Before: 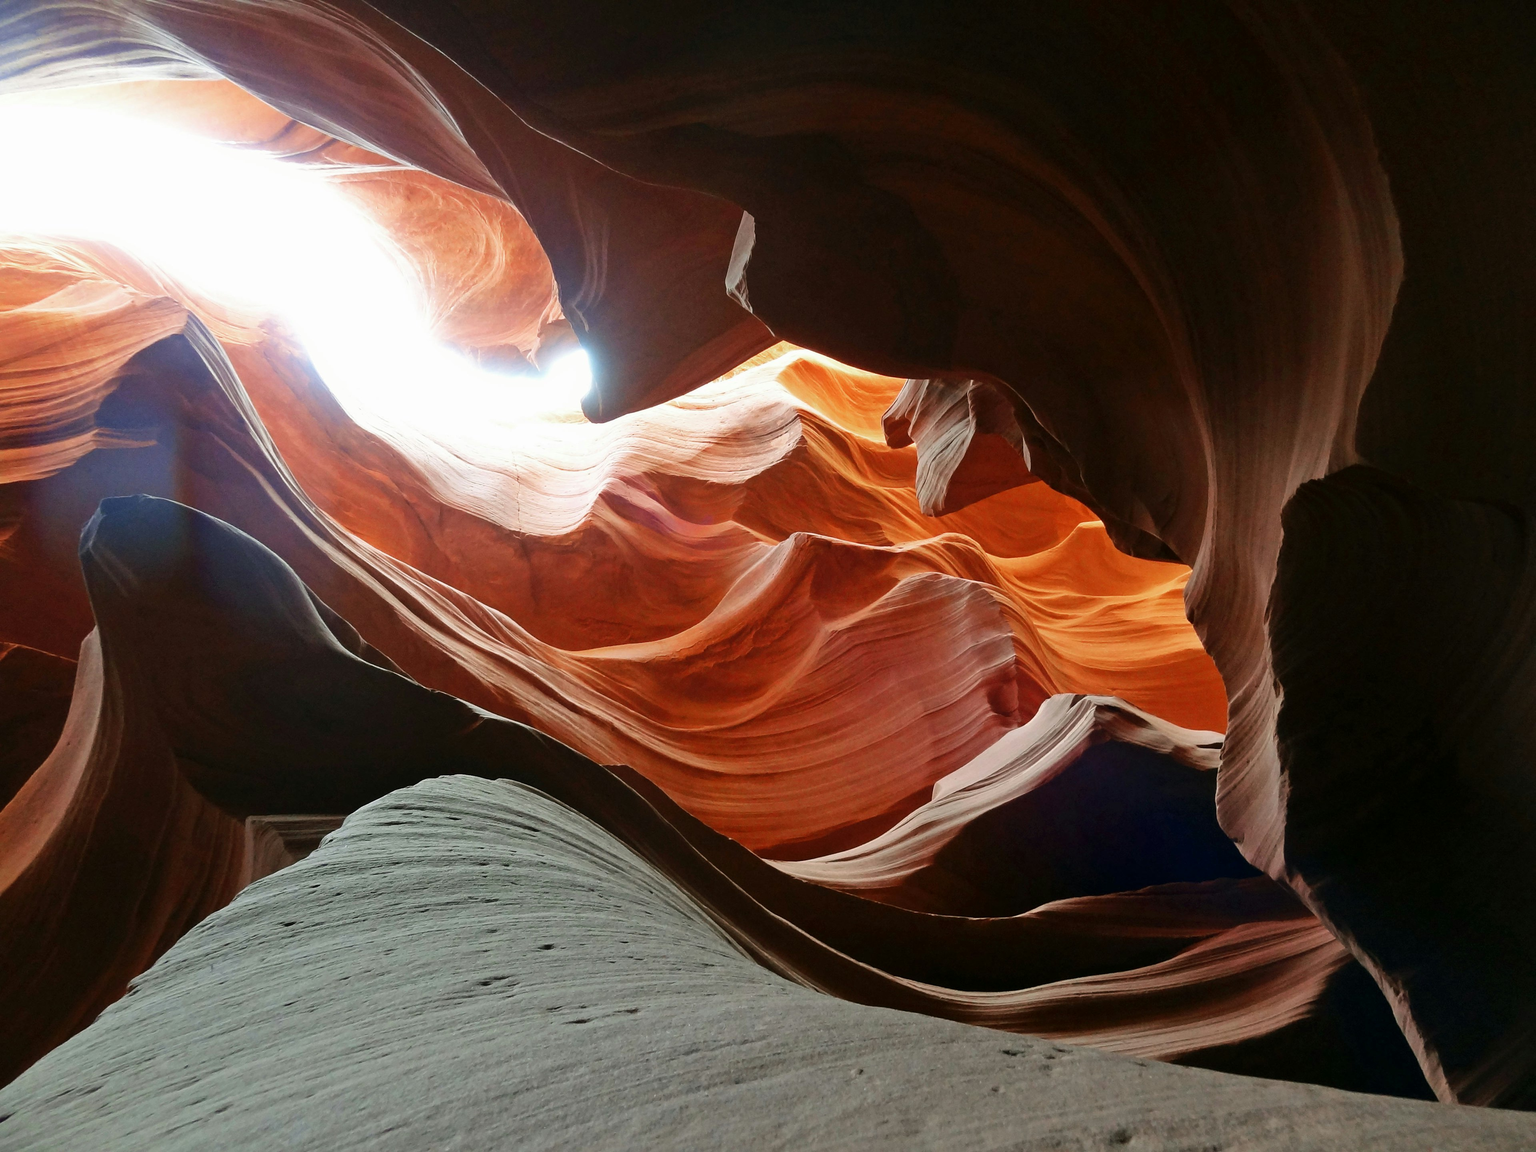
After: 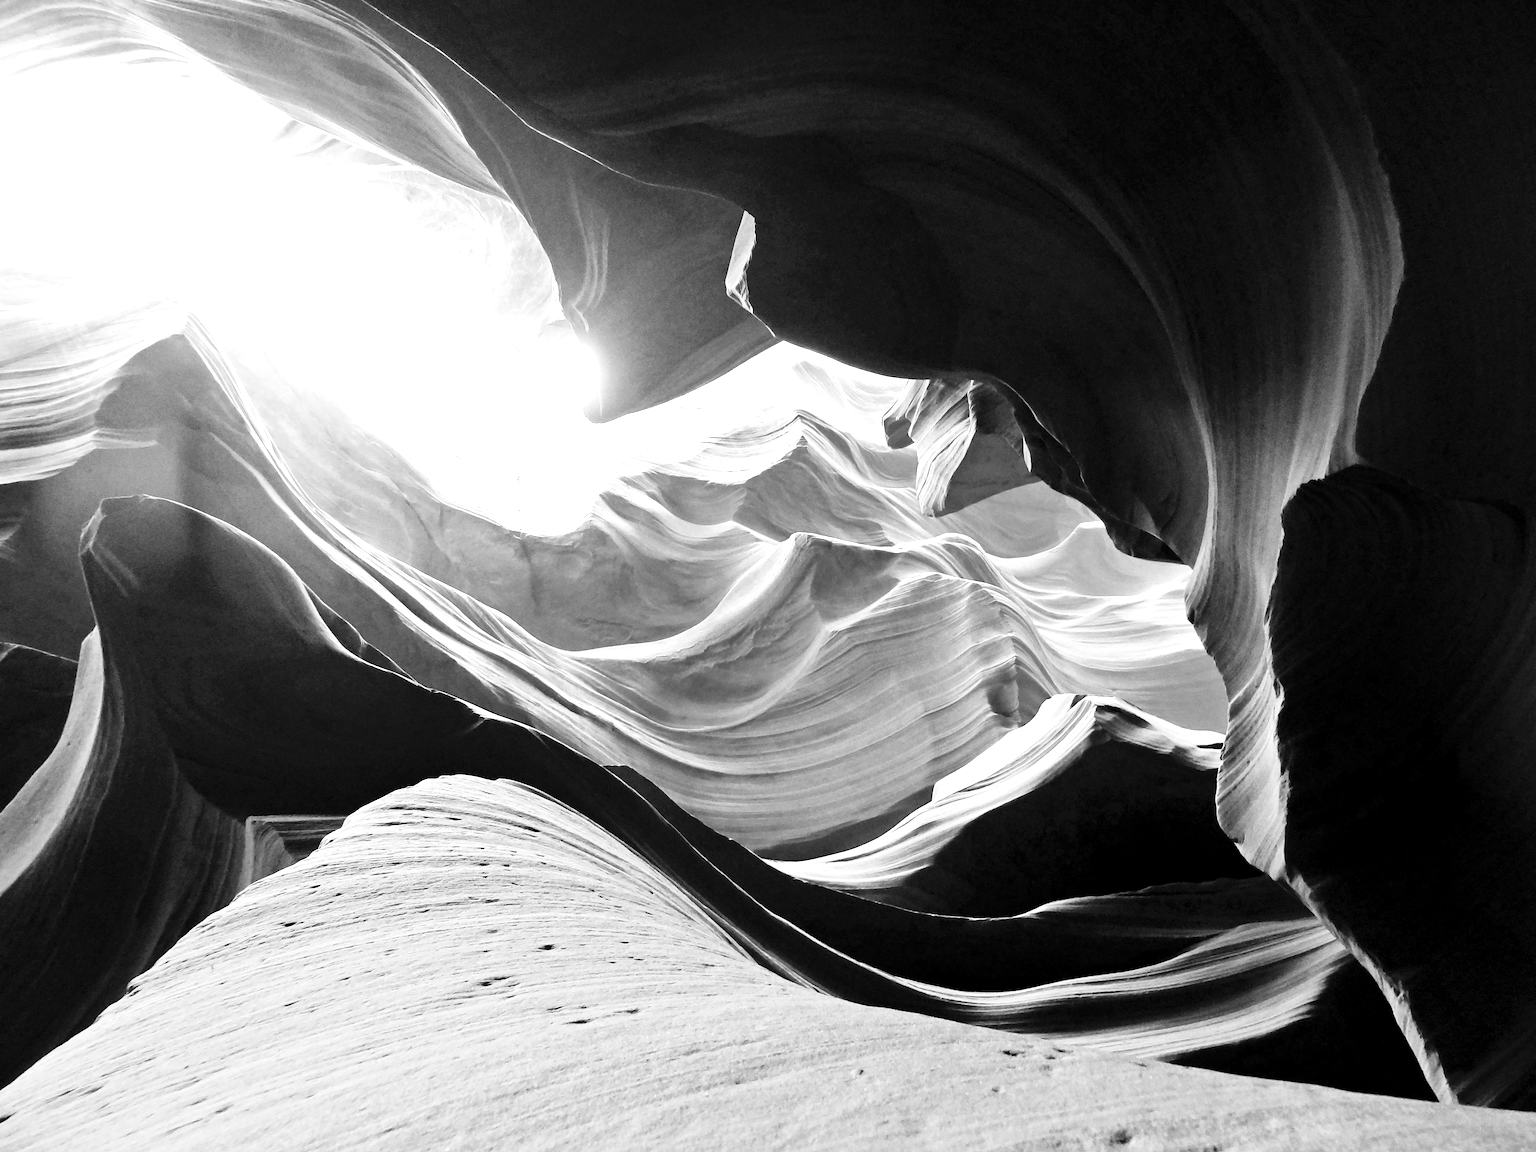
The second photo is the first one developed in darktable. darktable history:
exposure: exposure 1.5 EV, compensate highlight preservation false
tone equalizer: on, module defaults
base curve: curves: ch0 [(0, 0) (0.036, 0.025) (0.121, 0.166) (0.206, 0.329) (0.605, 0.79) (1, 1)], preserve colors none
color balance rgb: shadows lift › chroma 1%, shadows lift › hue 240.84°, highlights gain › chroma 2%, highlights gain › hue 73.2°, global offset › luminance -0.5%, perceptual saturation grading › global saturation 20%, perceptual saturation grading › highlights -25%, perceptual saturation grading › shadows 50%, global vibrance 15%
monochrome: a 32, b 64, size 2.3
